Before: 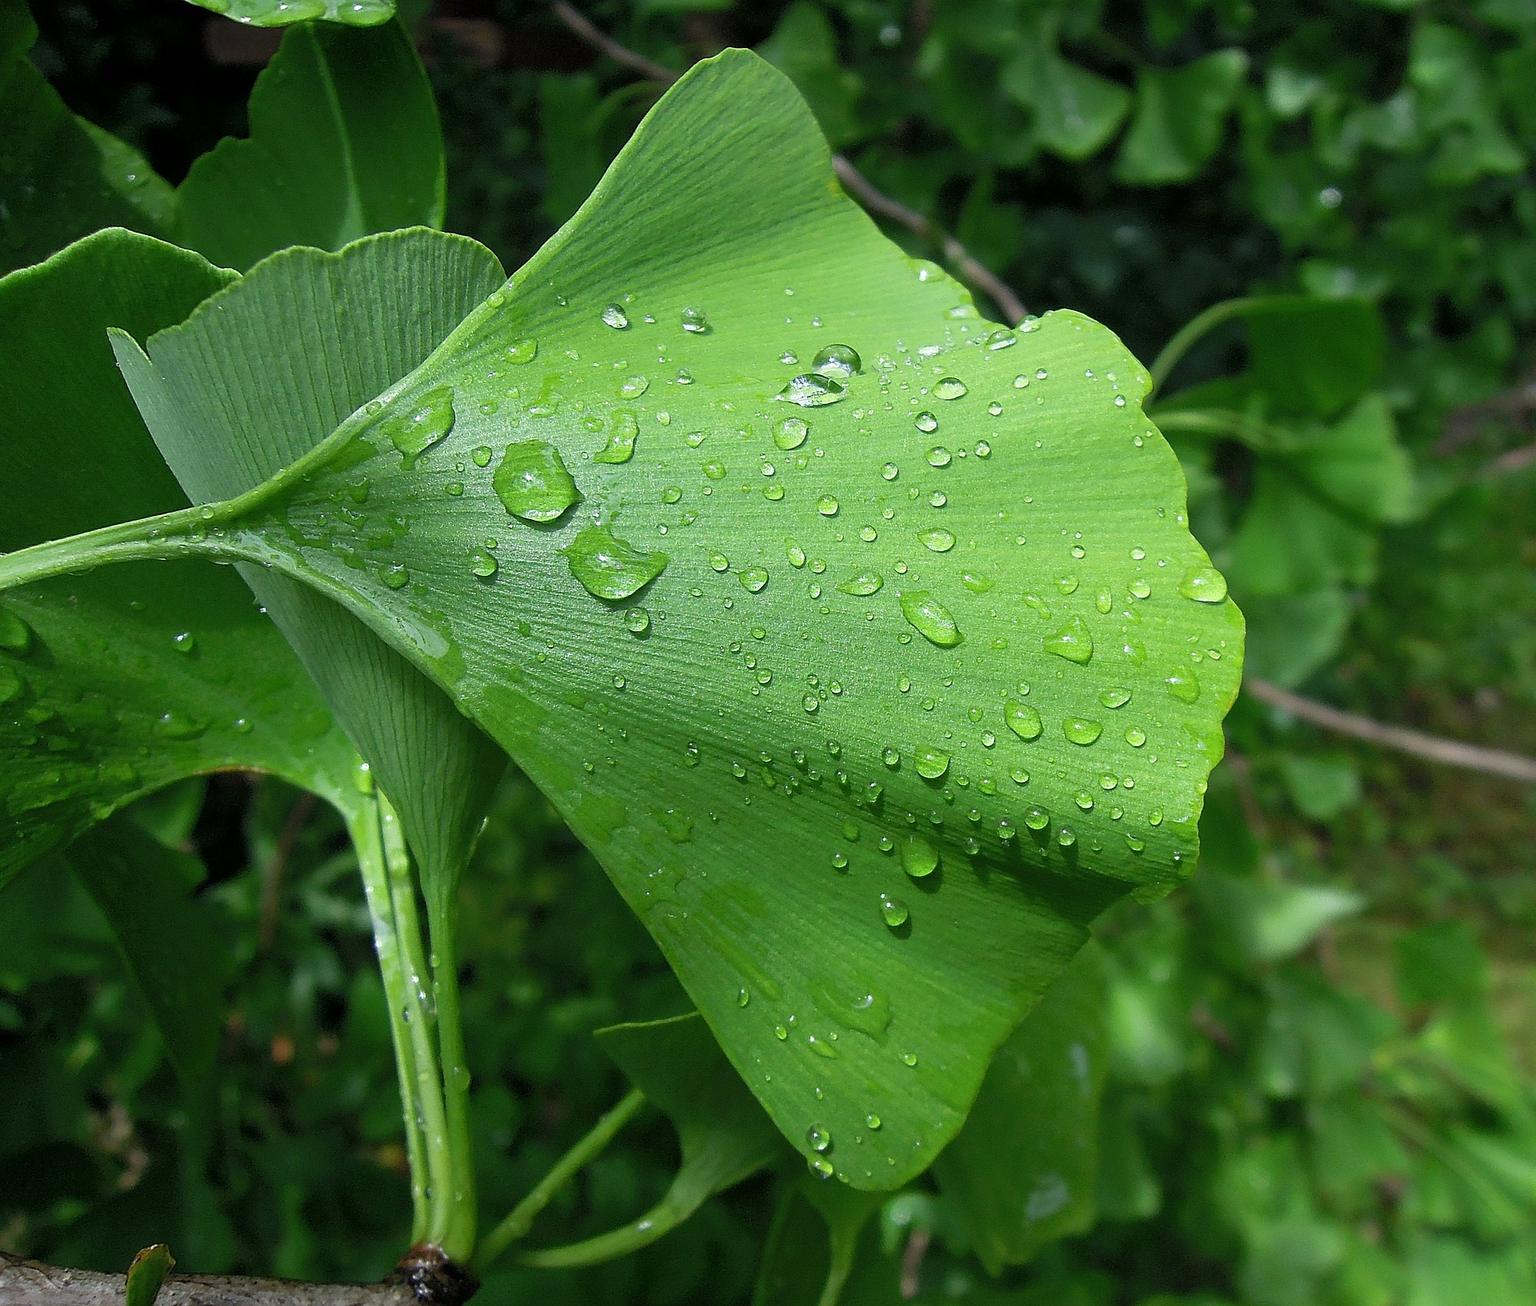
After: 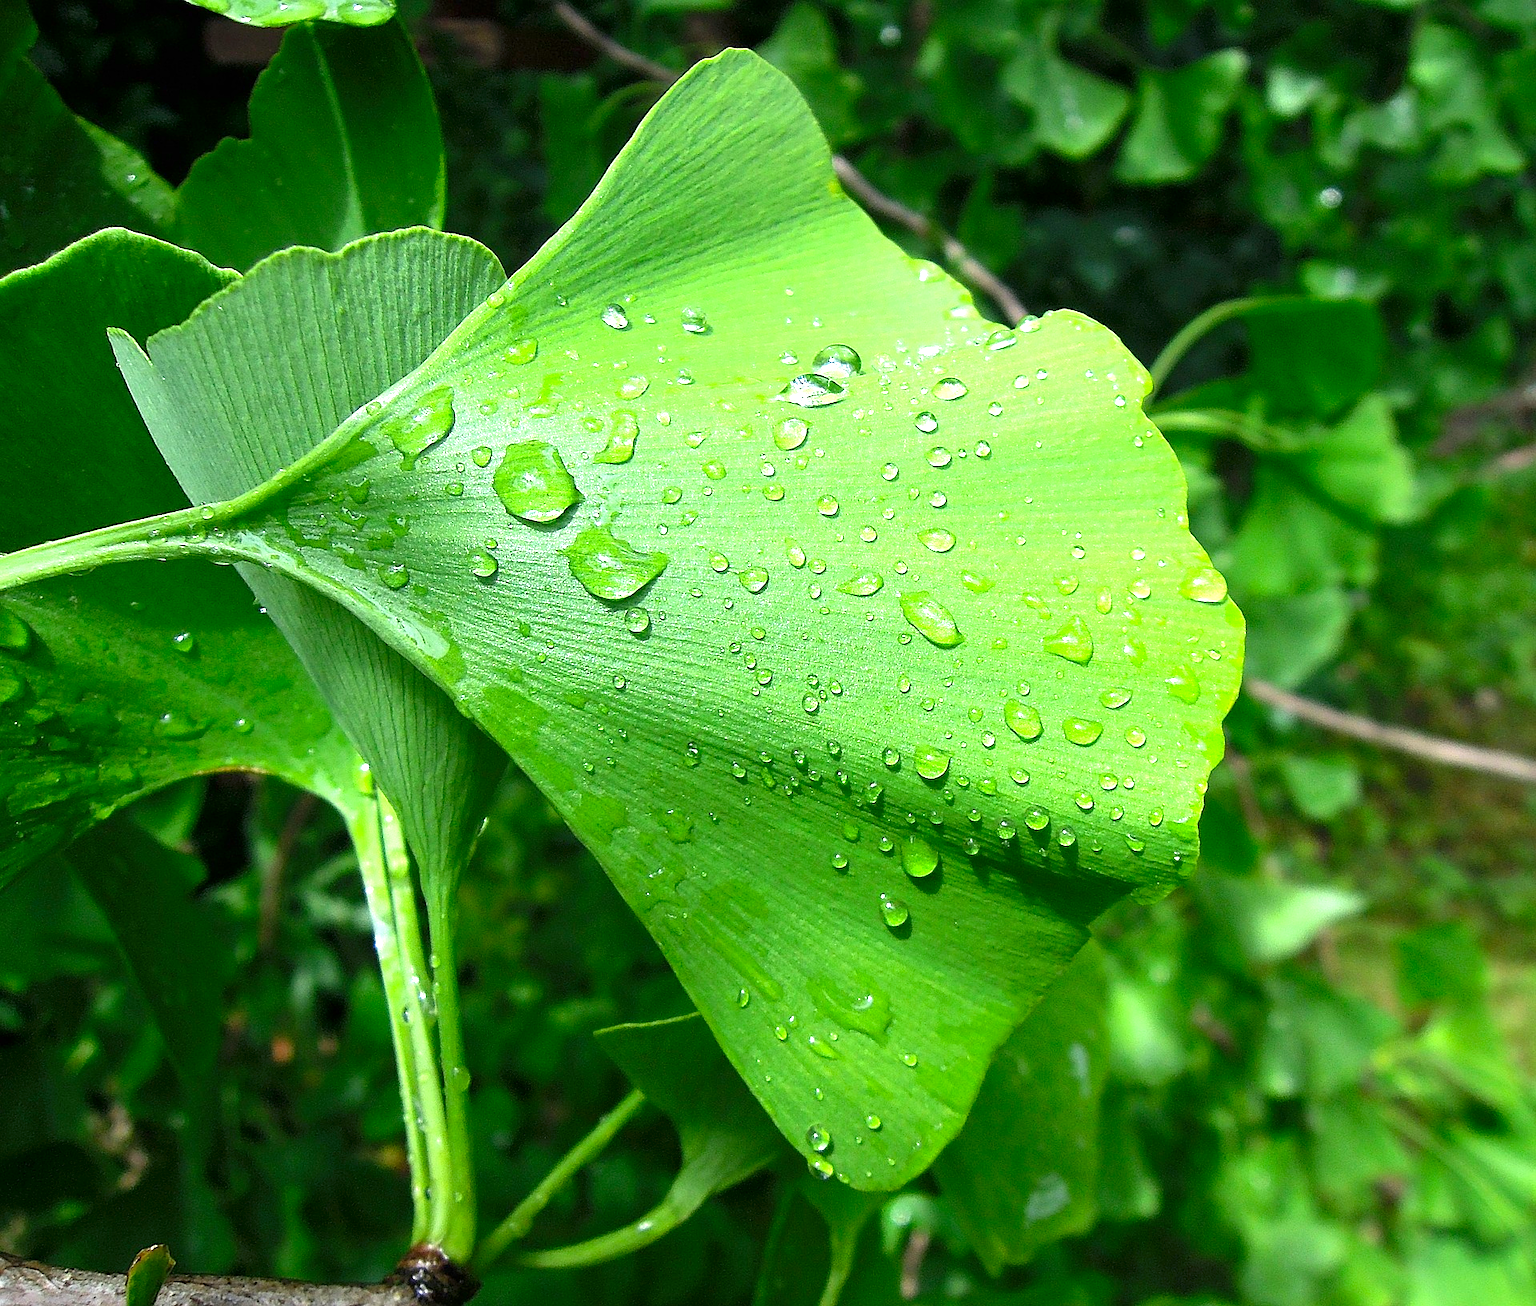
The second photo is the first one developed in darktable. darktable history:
contrast brightness saturation: contrast 0.13, brightness -0.05, saturation 0.16
exposure: black level correction 0, exposure 1.1 EV, compensate exposure bias true, compensate highlight preservation false
